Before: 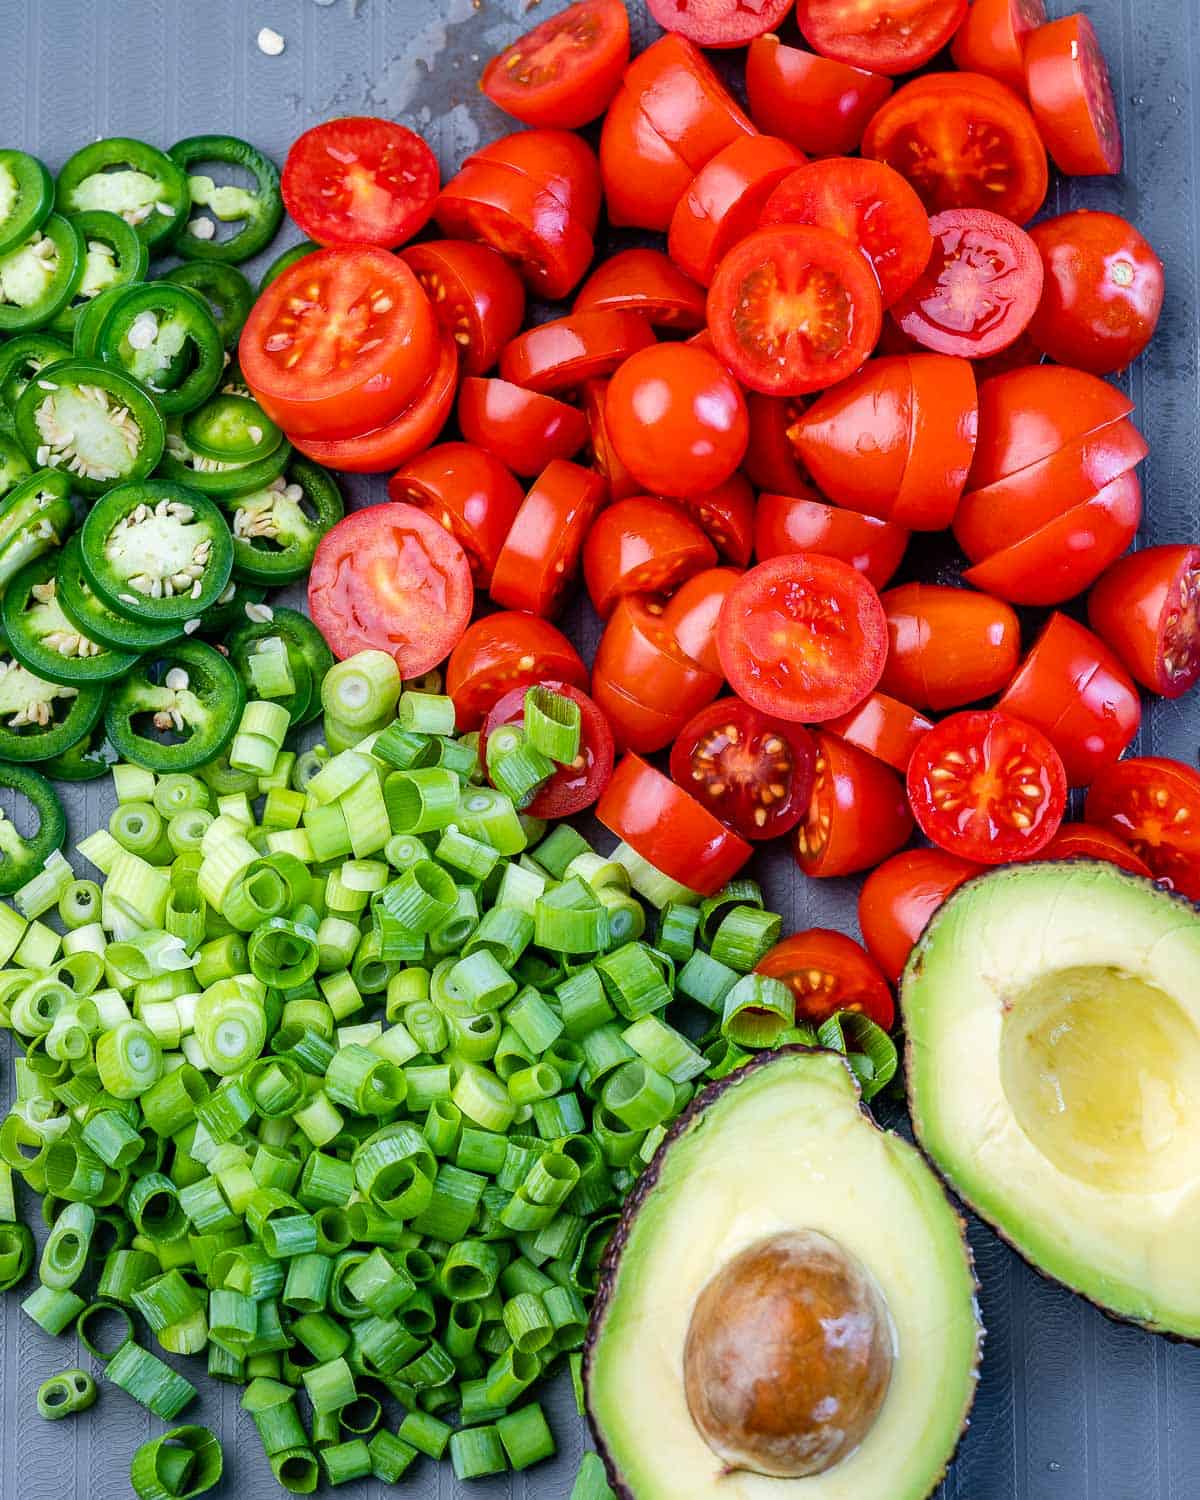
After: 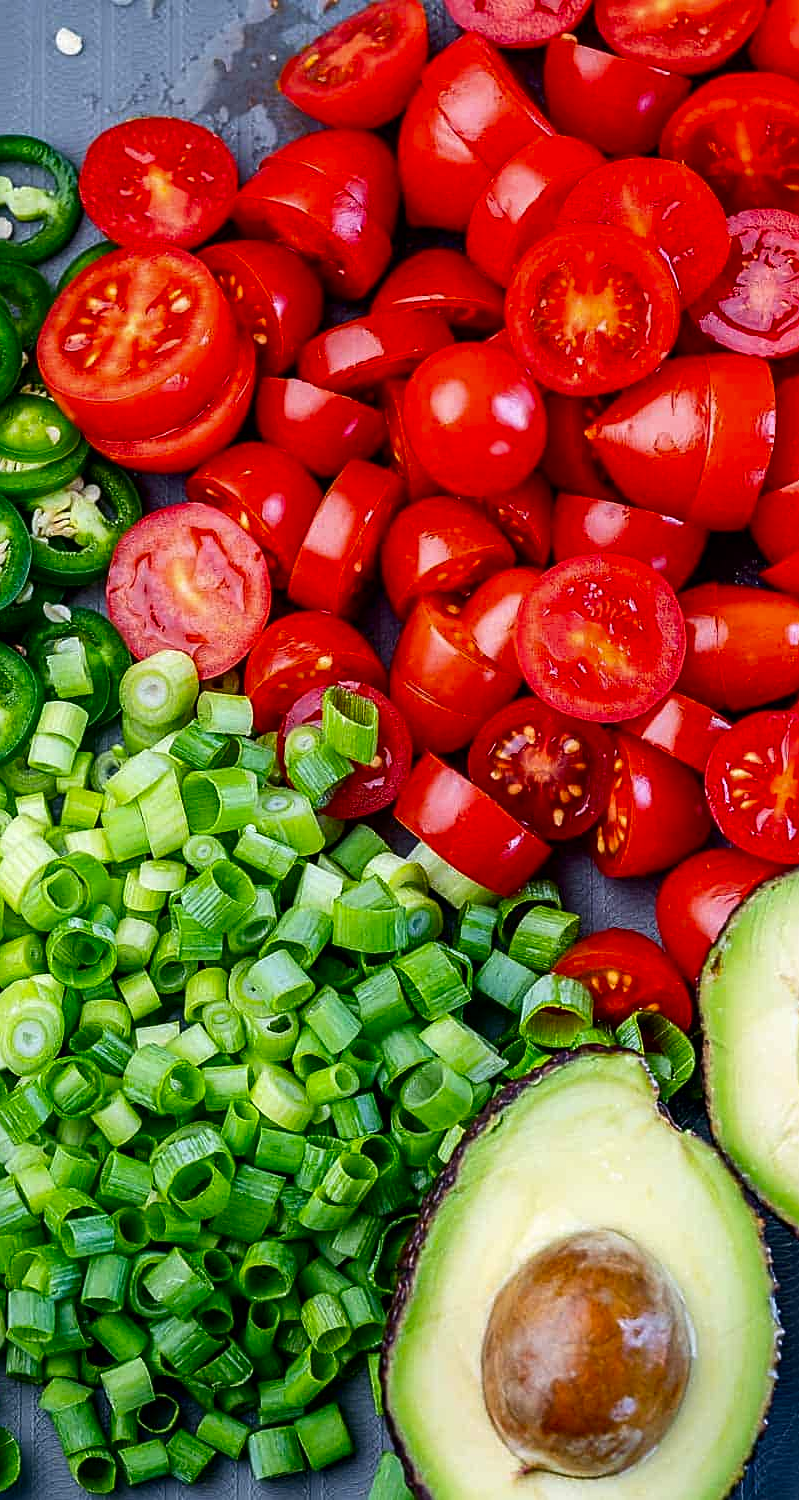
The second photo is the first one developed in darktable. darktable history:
contrast brightness saturation: contrast 0.07, brightness -0.136, saturation 0.105
crop: left 16.903%, right 16.482%
sharpen: on, module defaults
